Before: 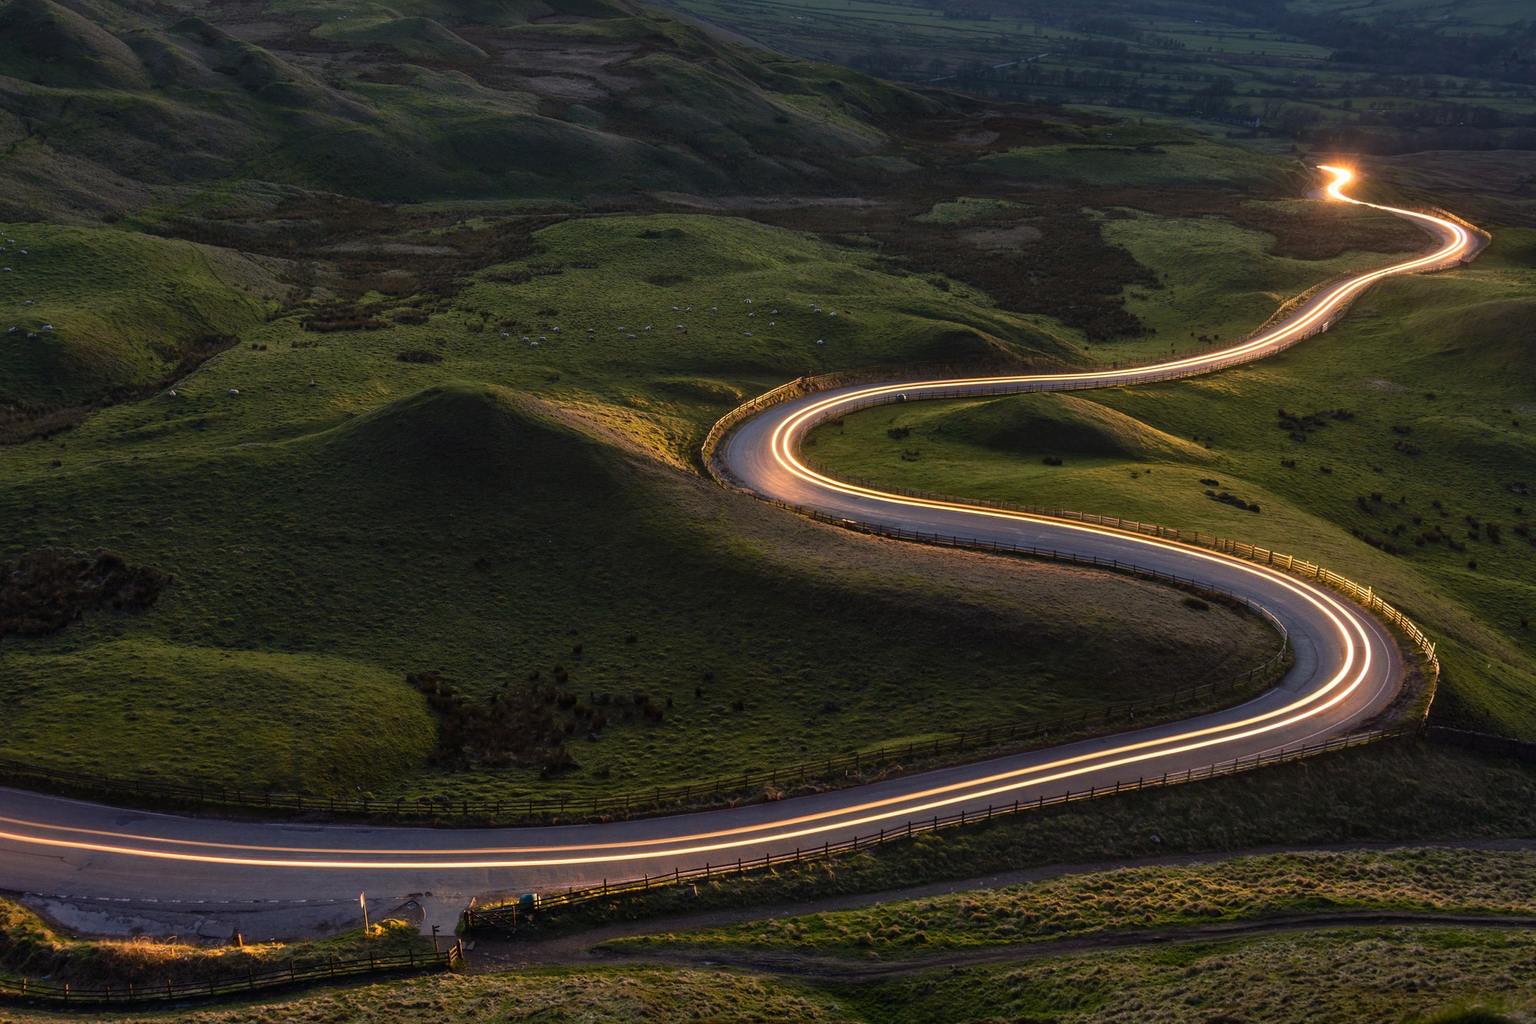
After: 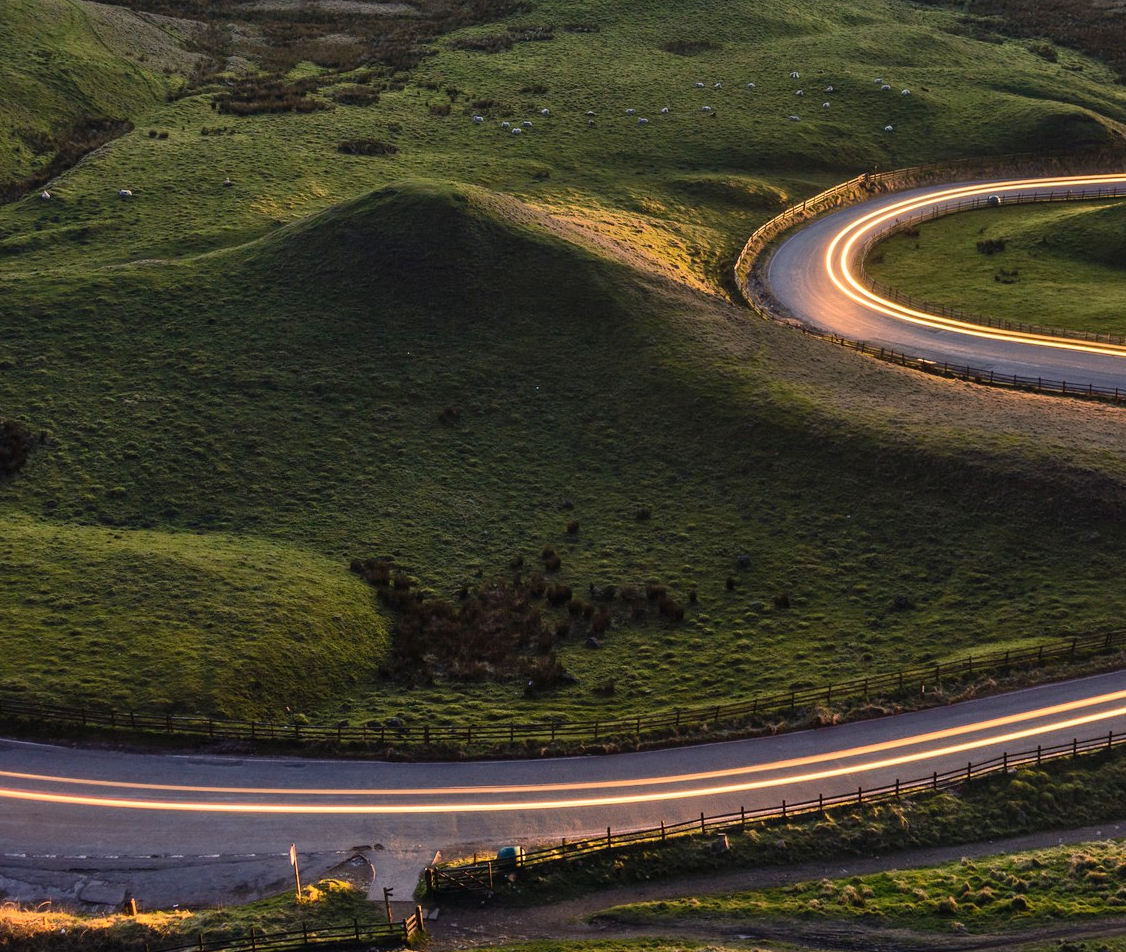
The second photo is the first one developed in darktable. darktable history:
crop: left 8.966%, top 23.852%, right 34.699%, bottom 4.703%
shadows and highlights: soften with gaussian
